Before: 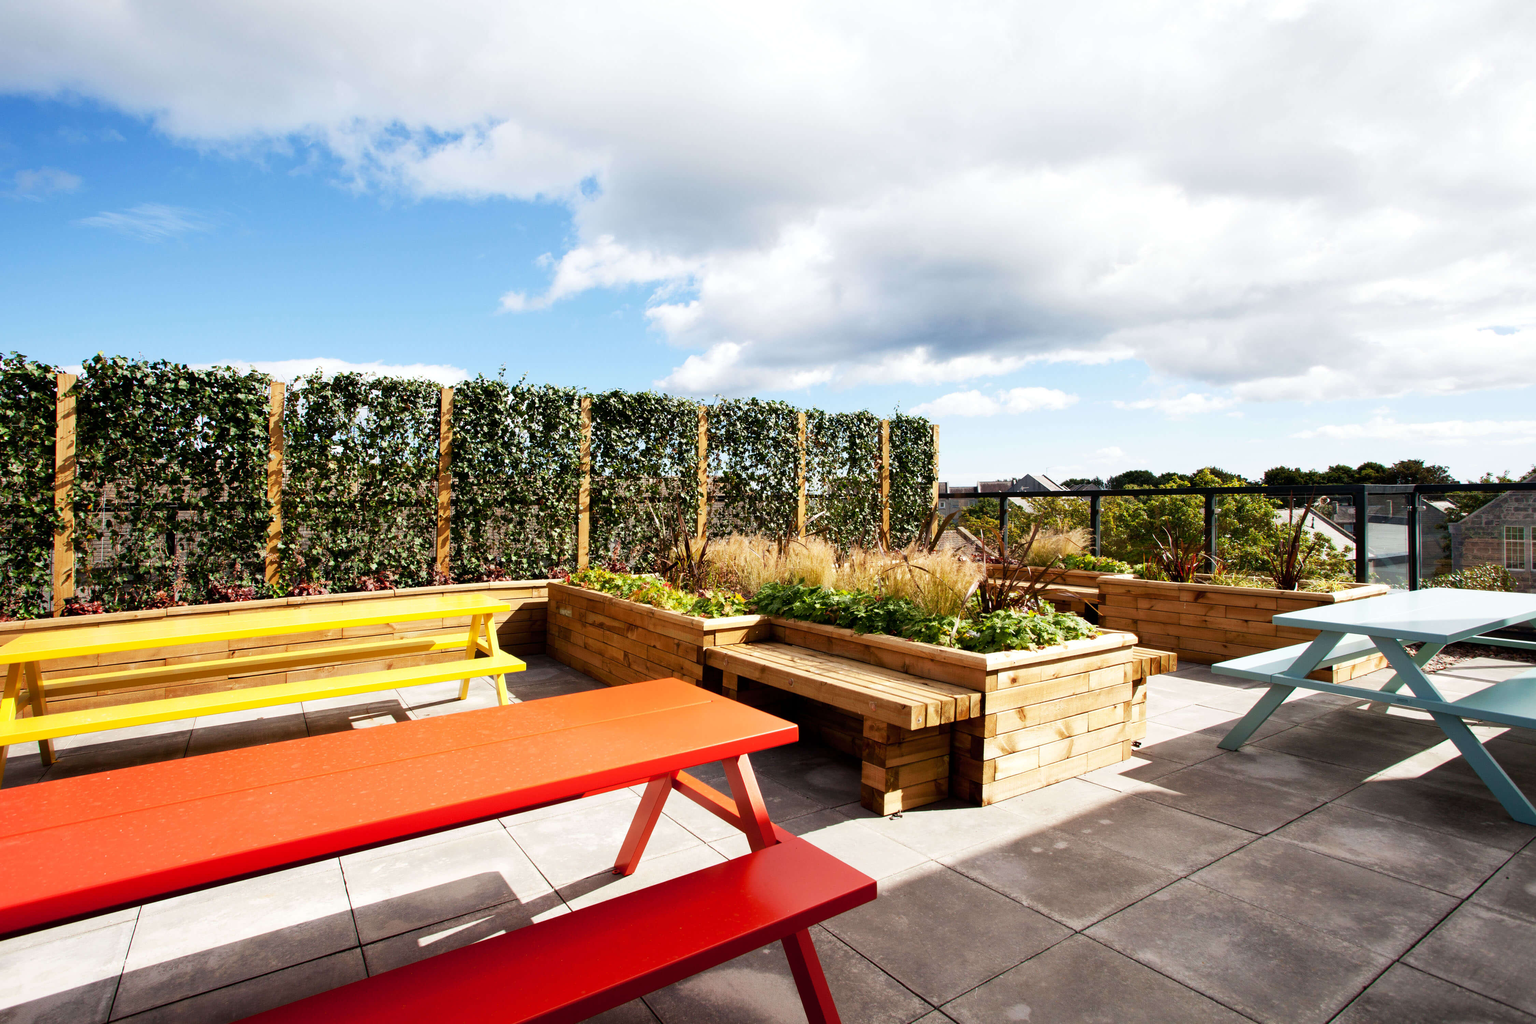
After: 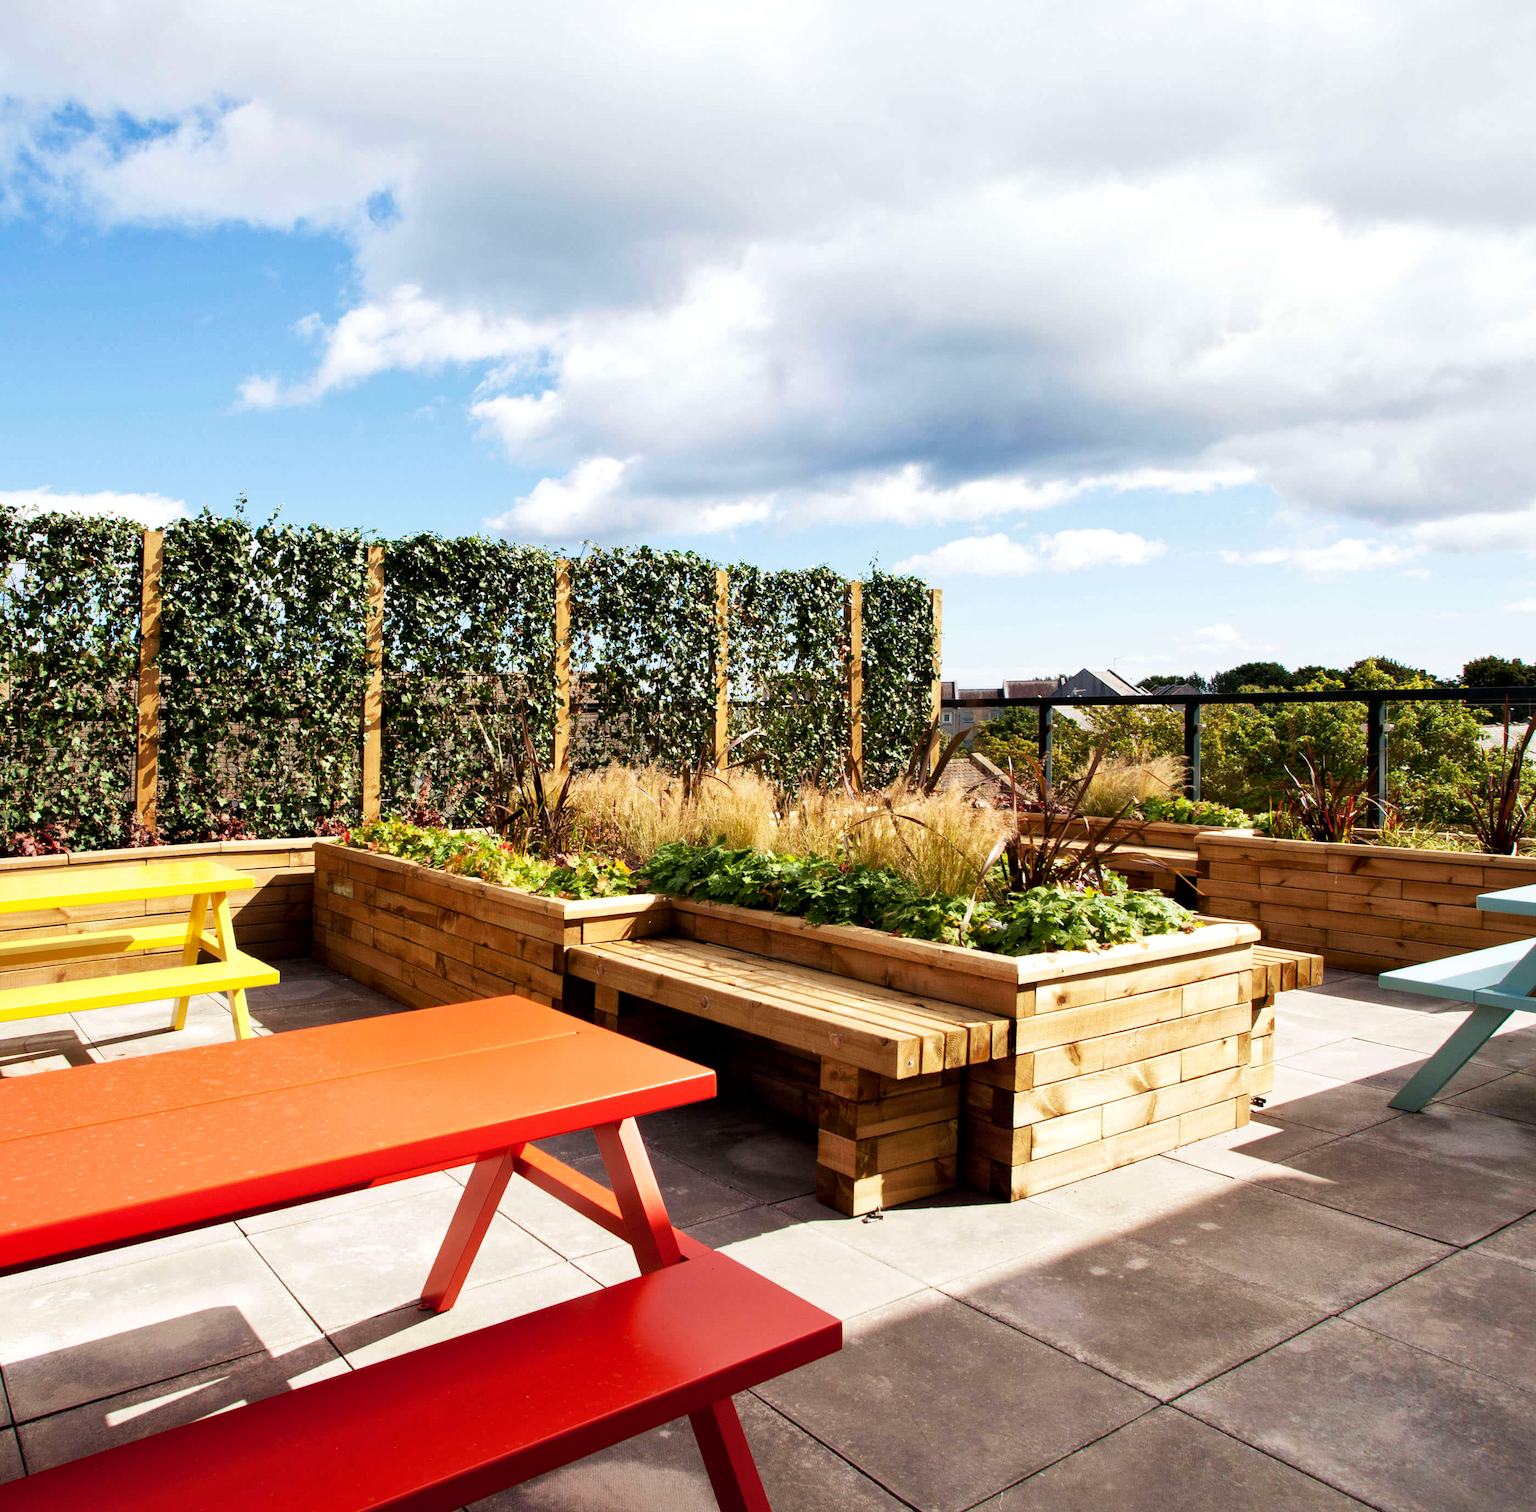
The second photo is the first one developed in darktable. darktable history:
local contrast: mode bilateral grid, contrast 20, coarseness 50, detail 120%, midtone range 0.2
velvia: strength 29%
crop and rotate: left 22.918%, top 5.629%, right 14.711%, bottom 2.247%
